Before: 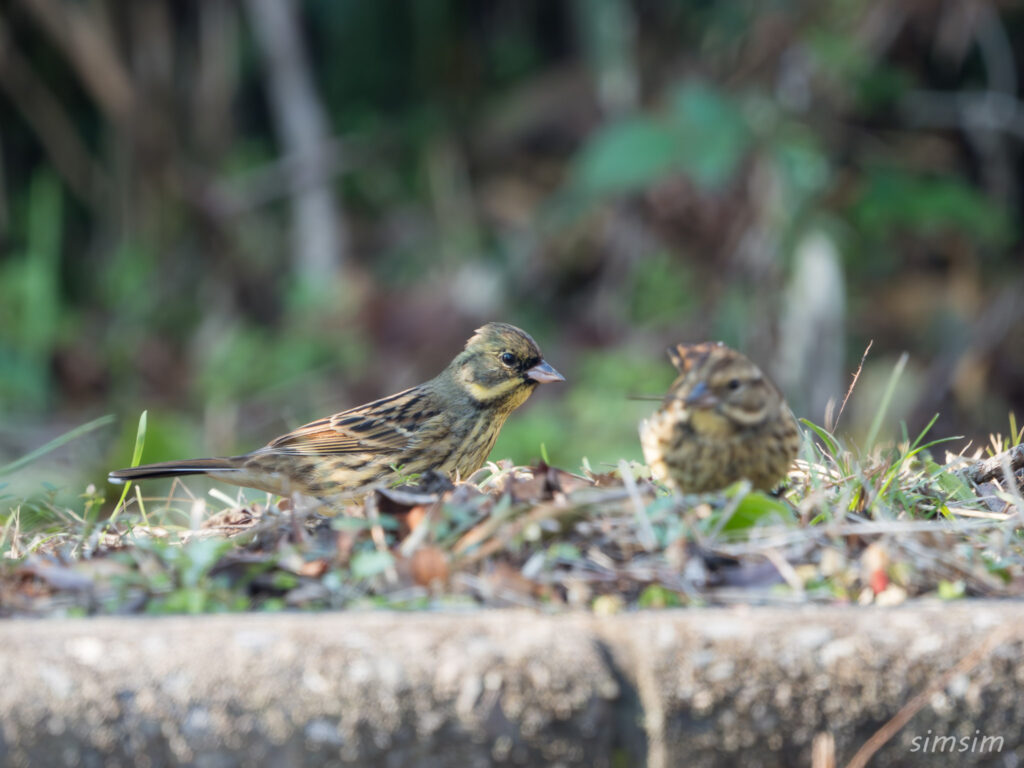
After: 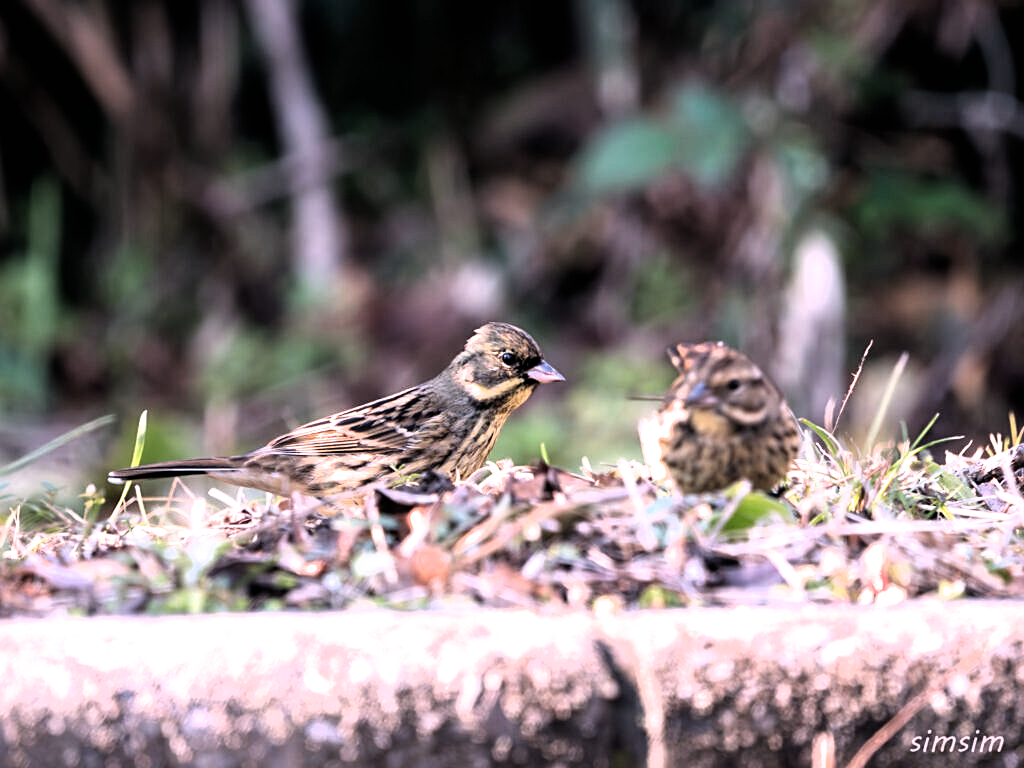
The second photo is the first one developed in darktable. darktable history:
color correction: highlights a* -0.137, highlights b* 0.137
filmic rgb: black relative exposure -8.2 EV, white relative exposure 2.2 EV, threshold 3 EV, hardness 7.11, latitude 85.74%, contrast 1.696, highlights saturation mix -4%, shadows ↔ highlights balance -2.69%, color science v5 (2021), contrast in shadows safe, contrast in highlights safe, enable highlight reconstruction true
sharpen: on, module defaults
white balance: red 1.188, blue 1.11
